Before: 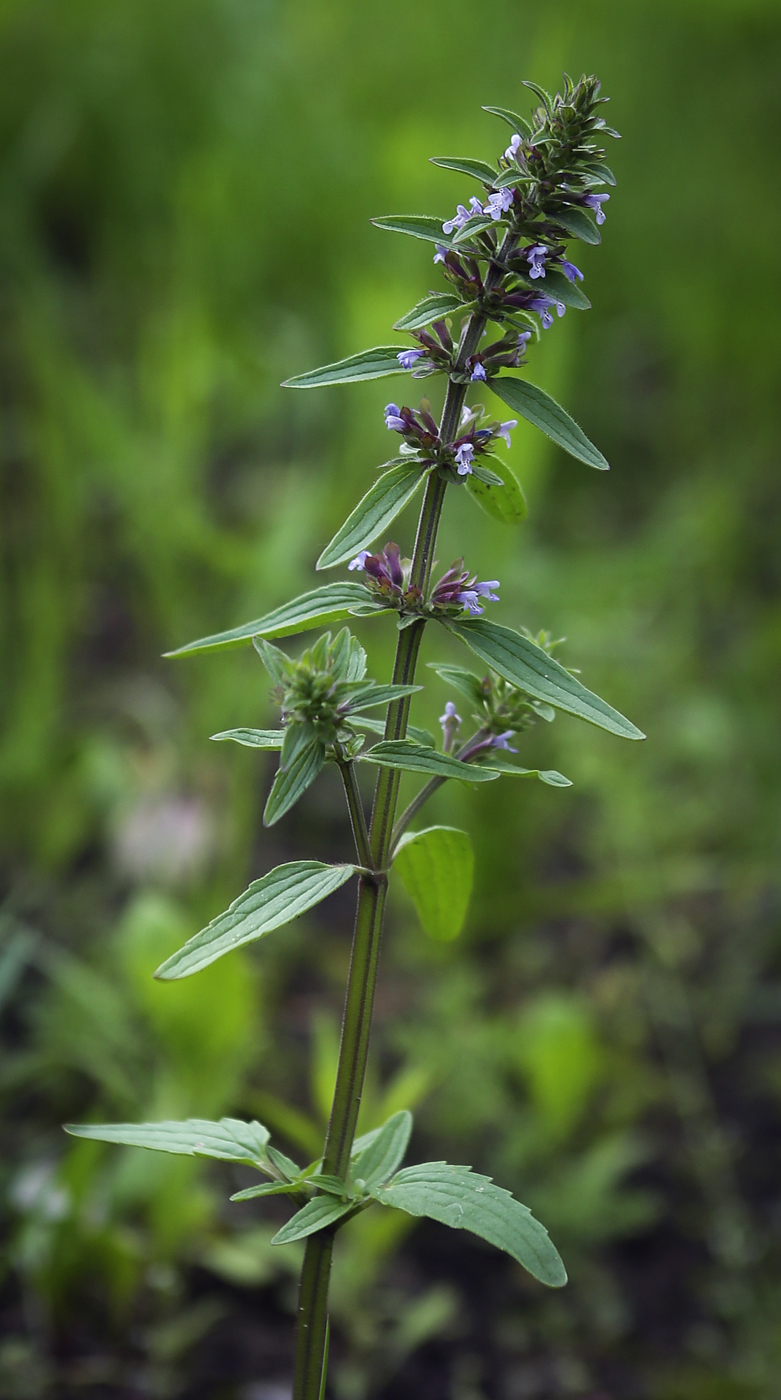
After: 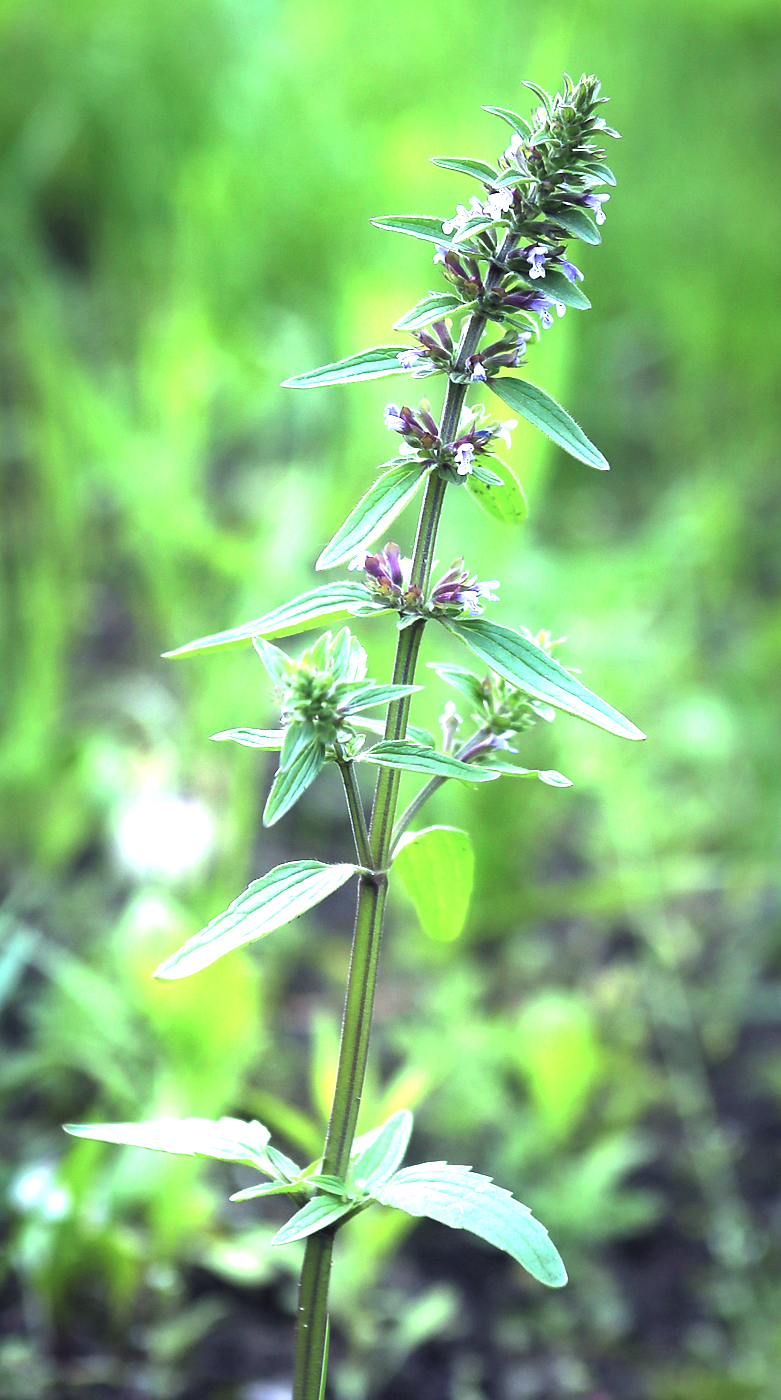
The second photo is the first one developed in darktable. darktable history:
levels: levels [0.062, 0.494, 0.925]
exposure: exposure 1.996 EV, compensate exposure bias true, compensate highlight preservation false
color calibration: illuminant F (fluorescent), F source F9 (Cool White Deluxe 4150 K) – high CRI, x 0.375, y 0.373, temperature 4158.5 K
